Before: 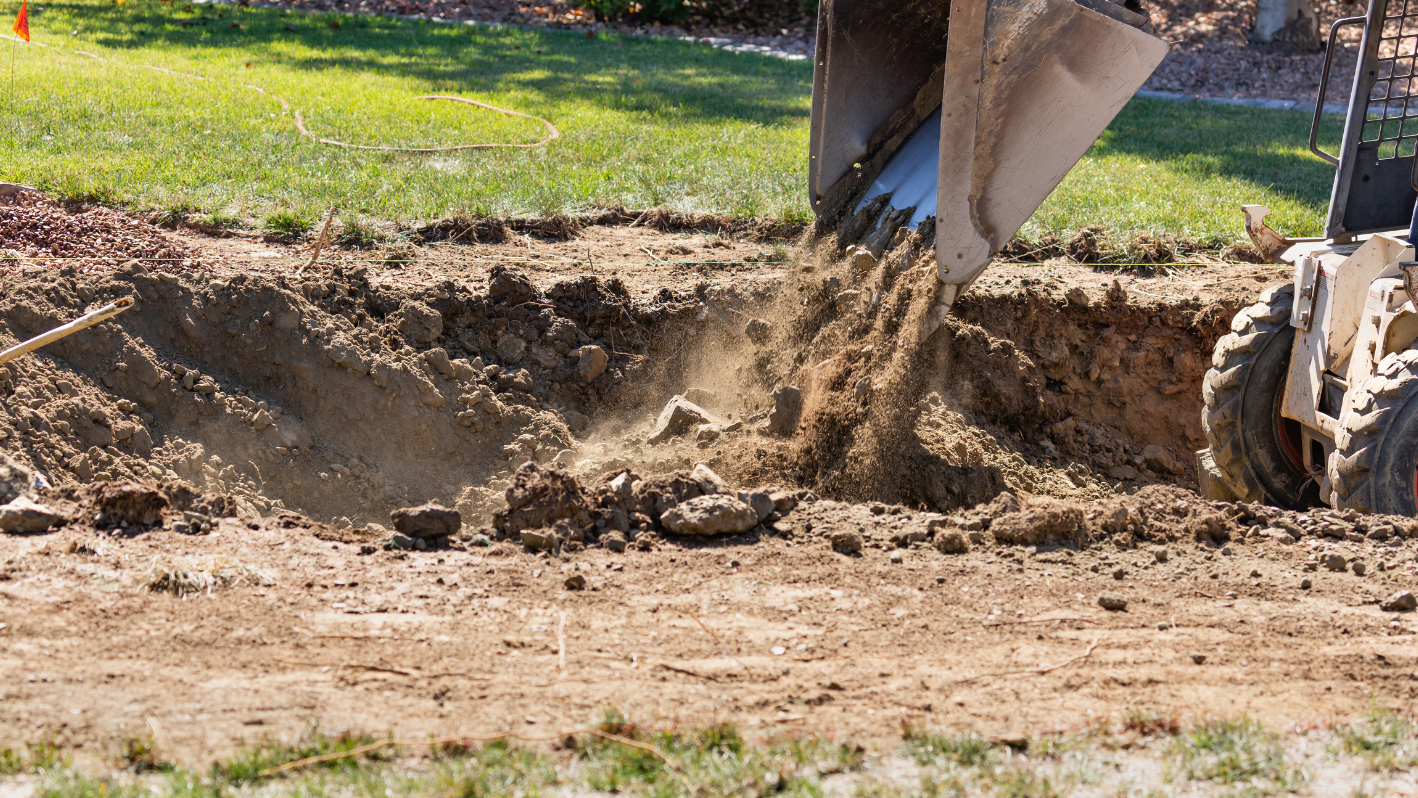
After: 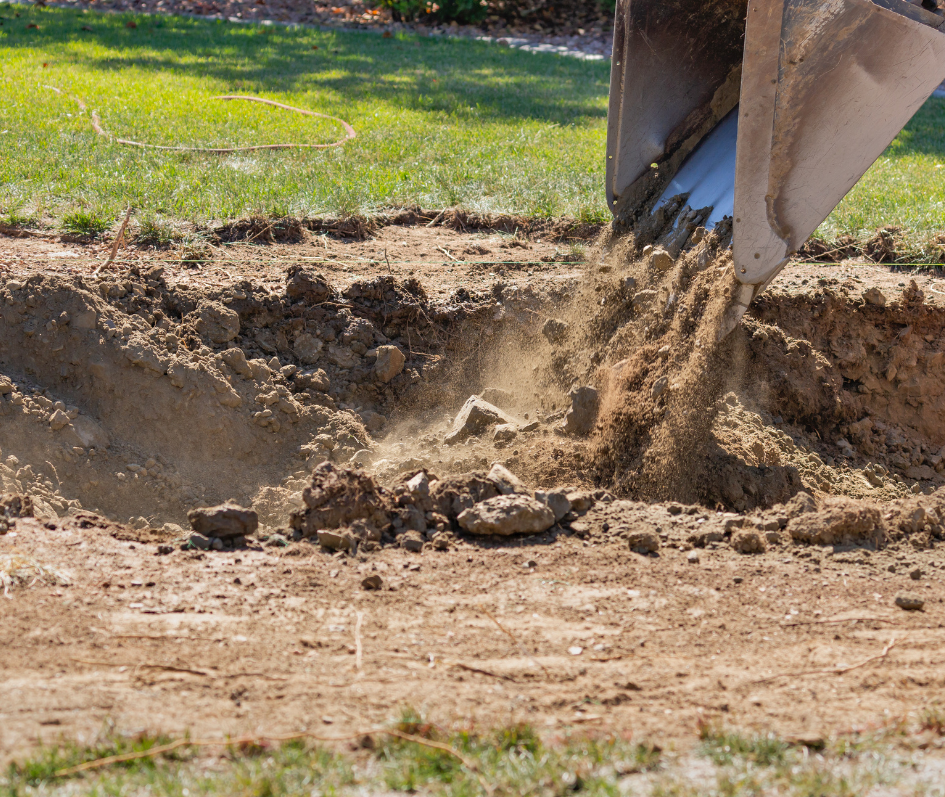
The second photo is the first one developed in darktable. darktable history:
shadows and highlights: on, module defaults
crop and rotate: left 14.385%, right 18.948%
